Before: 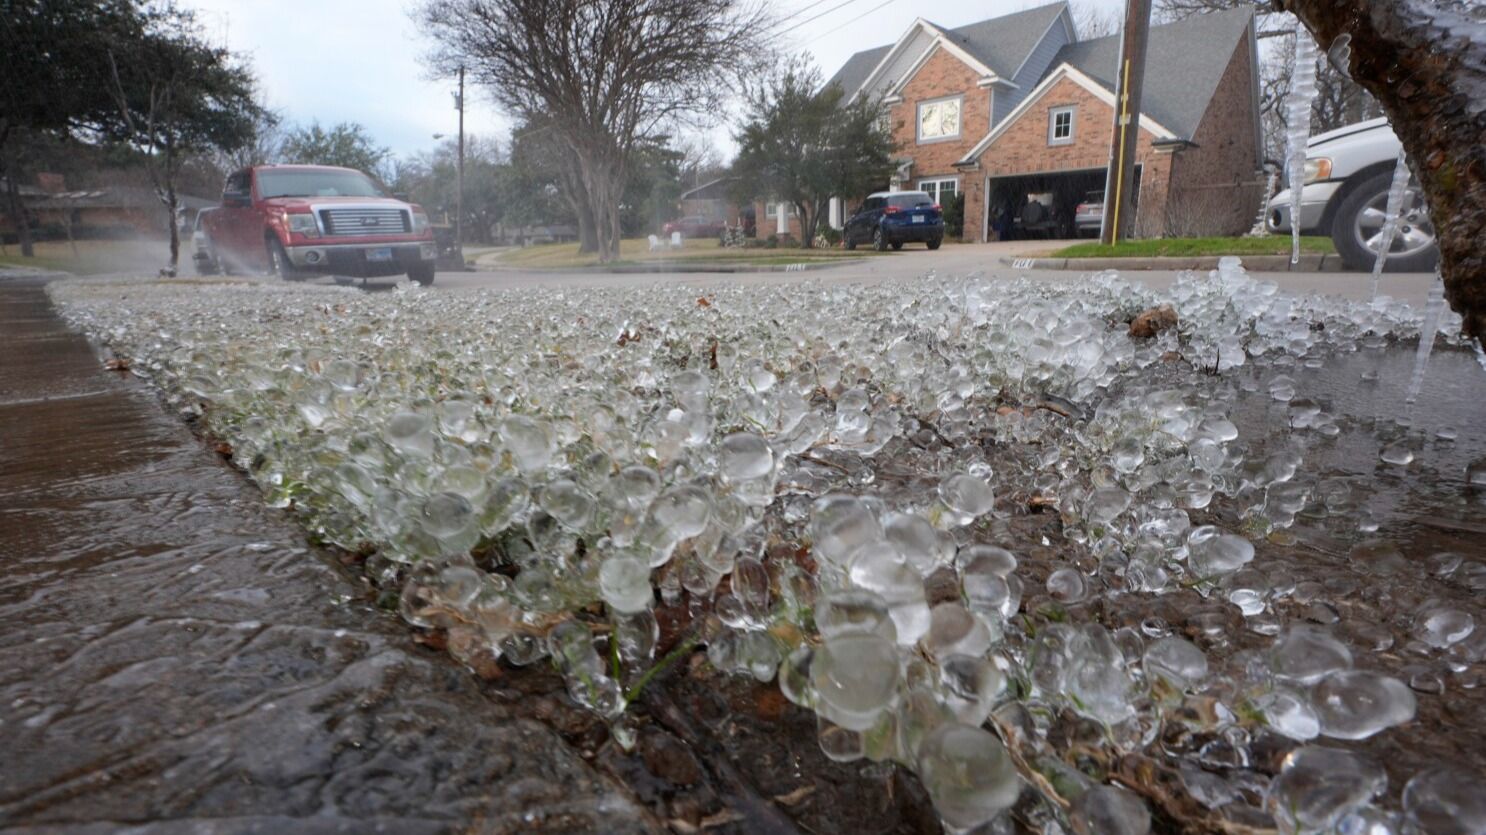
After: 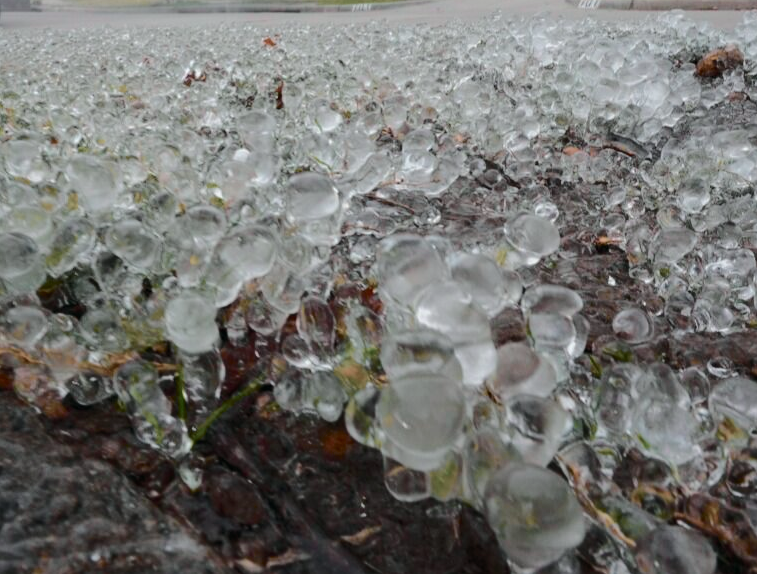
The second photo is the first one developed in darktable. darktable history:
crop and rotate: left 29.237%, top 31.152%, right 19.807%
tone curve: curves: ch0 [(0, 0.003) (0.211, 0.174) (0.482, 0.519) (0.843, 0.821) (0.992, 0.971)]; ch1 [(0, 0) (0.276, 0.206) (0.393, 0.364) (0.482, 0.477) (0.506, 0.5) (0.523, 0.523) (0.572, 0.592) (0.635, 0.665) (0.695, 0.759) (1, 1)]; ch2 [(0, 0) (0.438, 0.456) (0.498, 0.497) (0.536, 0.527) (0.562, 0.584) (0.619, 0.602) (0.698, 0.698) (1, 1)], color space Lab, independent channels, preserve colors none
